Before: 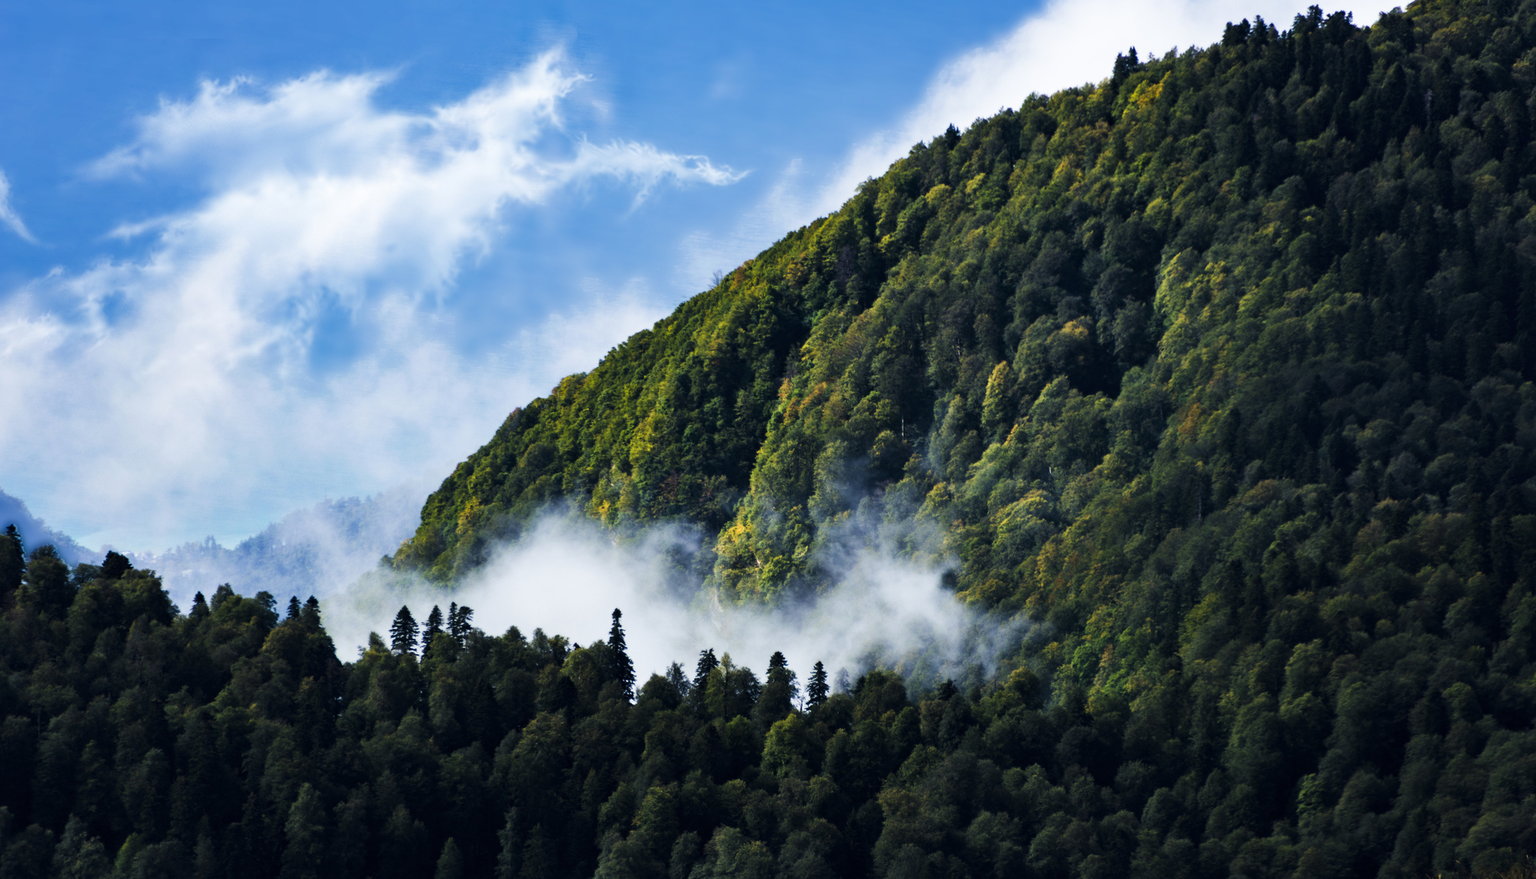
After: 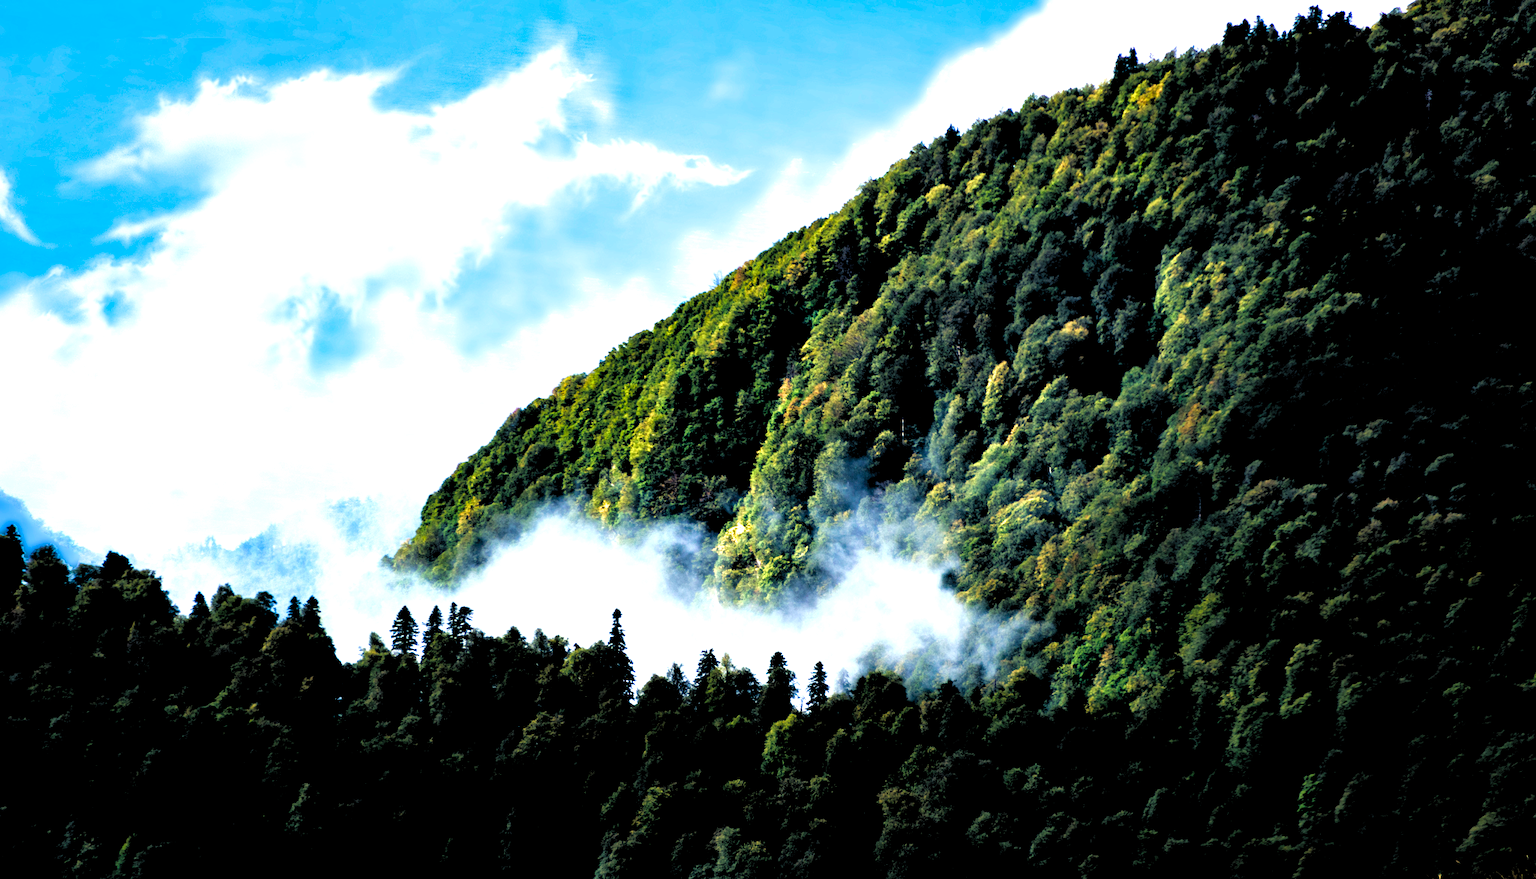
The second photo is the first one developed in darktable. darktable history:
shadows and highlights: shadows 25.29, highlights -25.05
filmic rgb: black relative exposure -8.3 EV, white relative exposure 2.2 EV, target white luminance 99.857%, hardness 7.12, latitude 74.64%, contrast 1.325, highlights saturation mix -2.34%, shadows ↔ highlights balance 30.32%, contrast in shadows safe
exposure: exposure 0.455 EV, compensate highlight preservation false
levels: levels [0.044, 0.416, 0.908]
